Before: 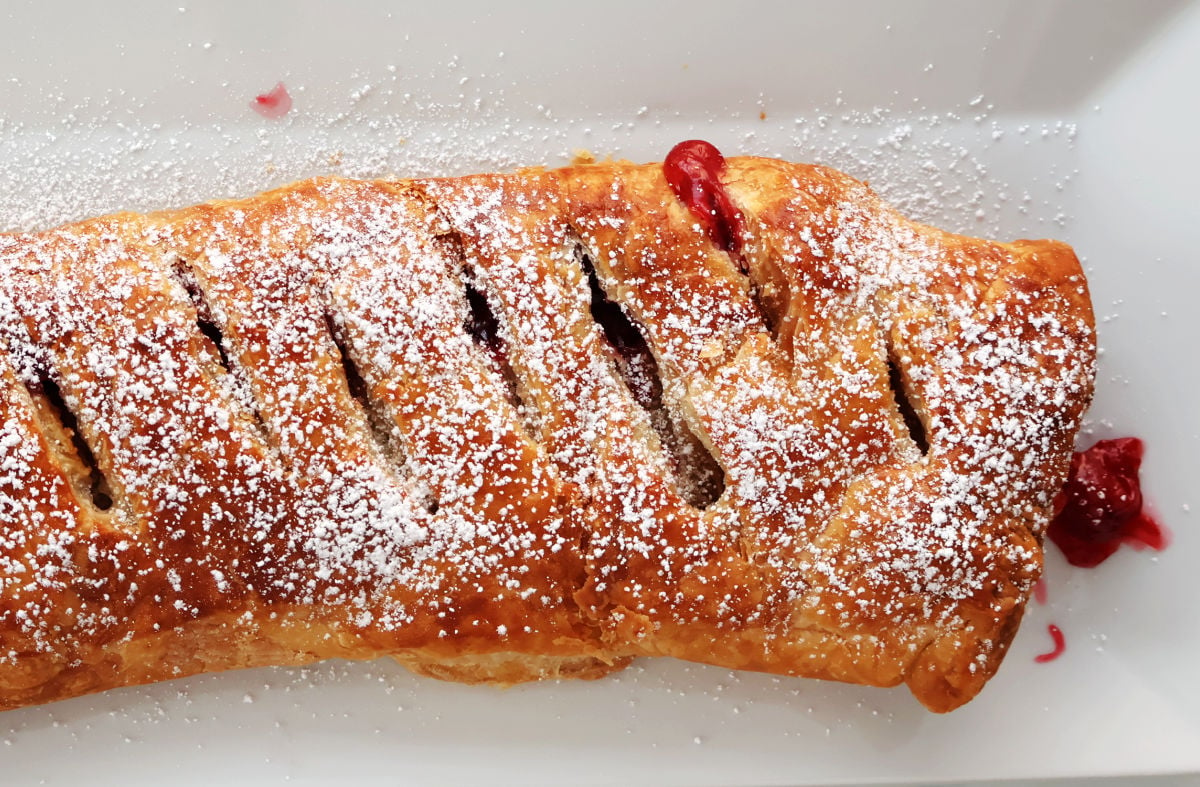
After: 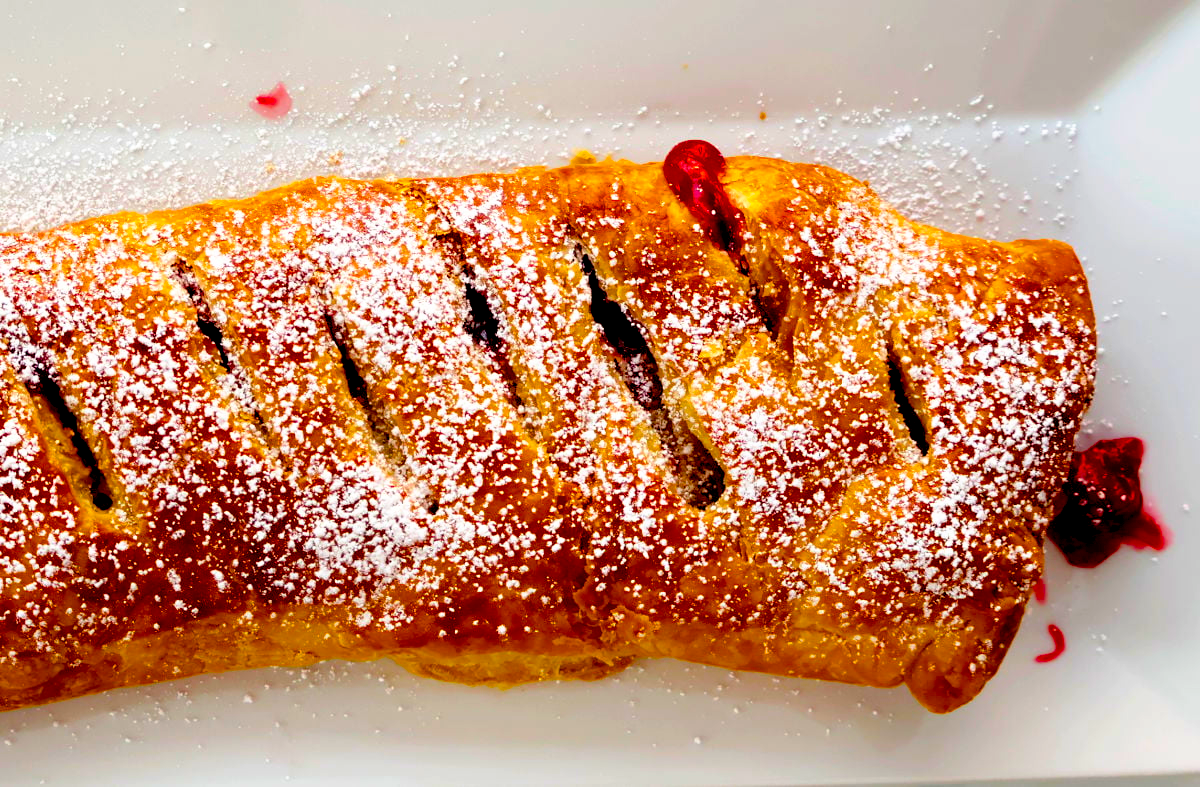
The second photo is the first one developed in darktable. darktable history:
base curve: curves: ch0 [(0.017, 0) (0.425, 0.441) (0.844, 0.933) (1, 1)], preserve colors none
color balance rgb: perceptual saturation grading › global saturation 64.271%, perceptual saturation grading › highlights 49.793%, perceptual saturation grading › shadows 29.336%
